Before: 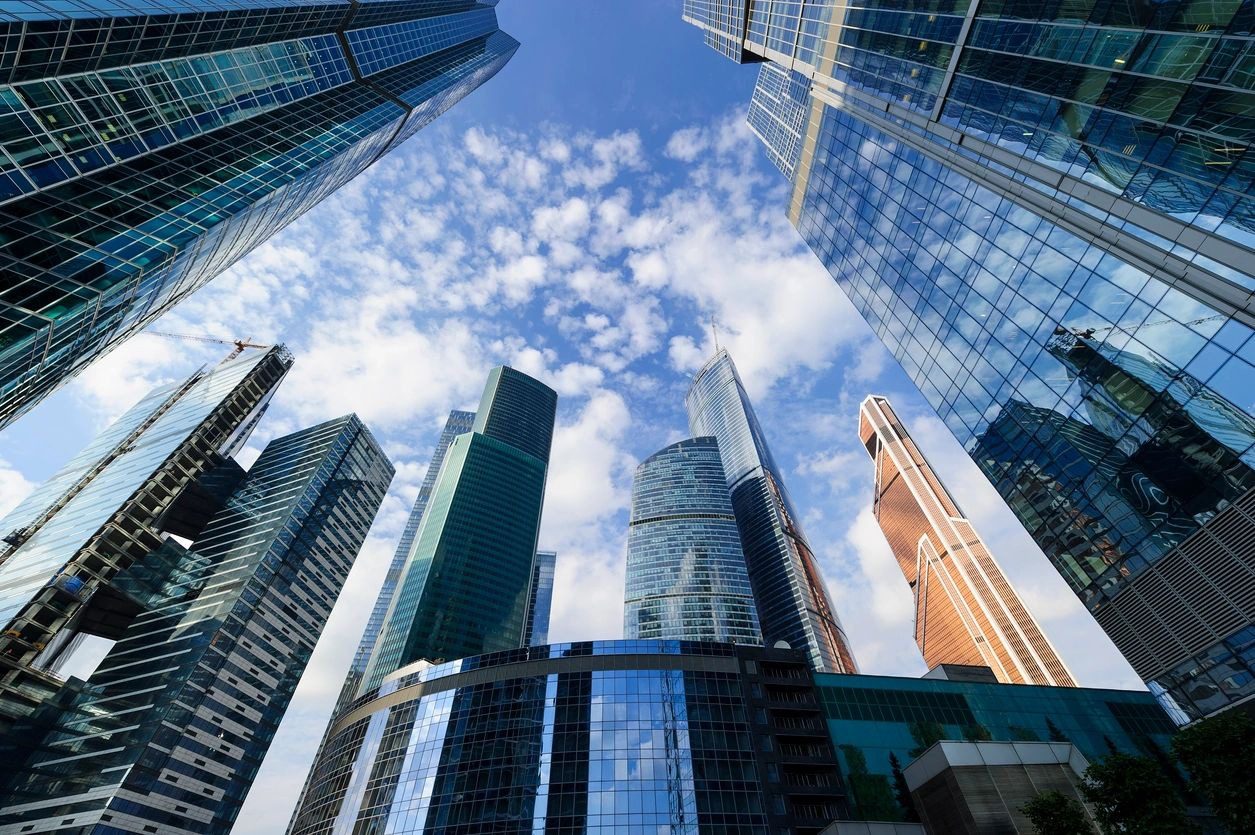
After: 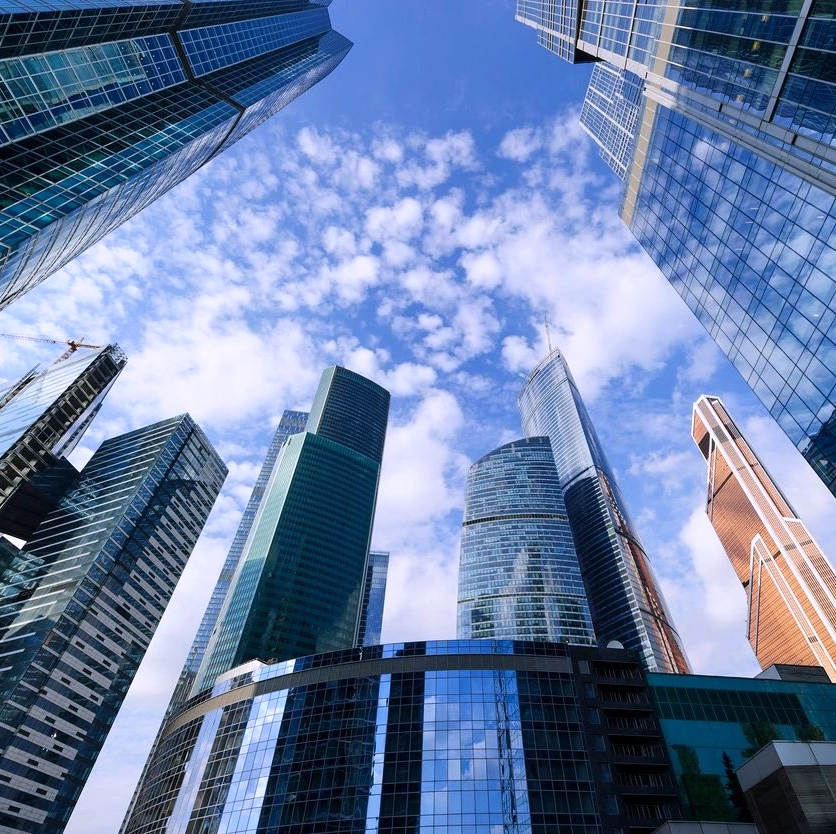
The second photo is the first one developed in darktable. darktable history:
white balance: red 1.004, blue 1.096
crop and rotate: left 13.342%, right 19.991%
